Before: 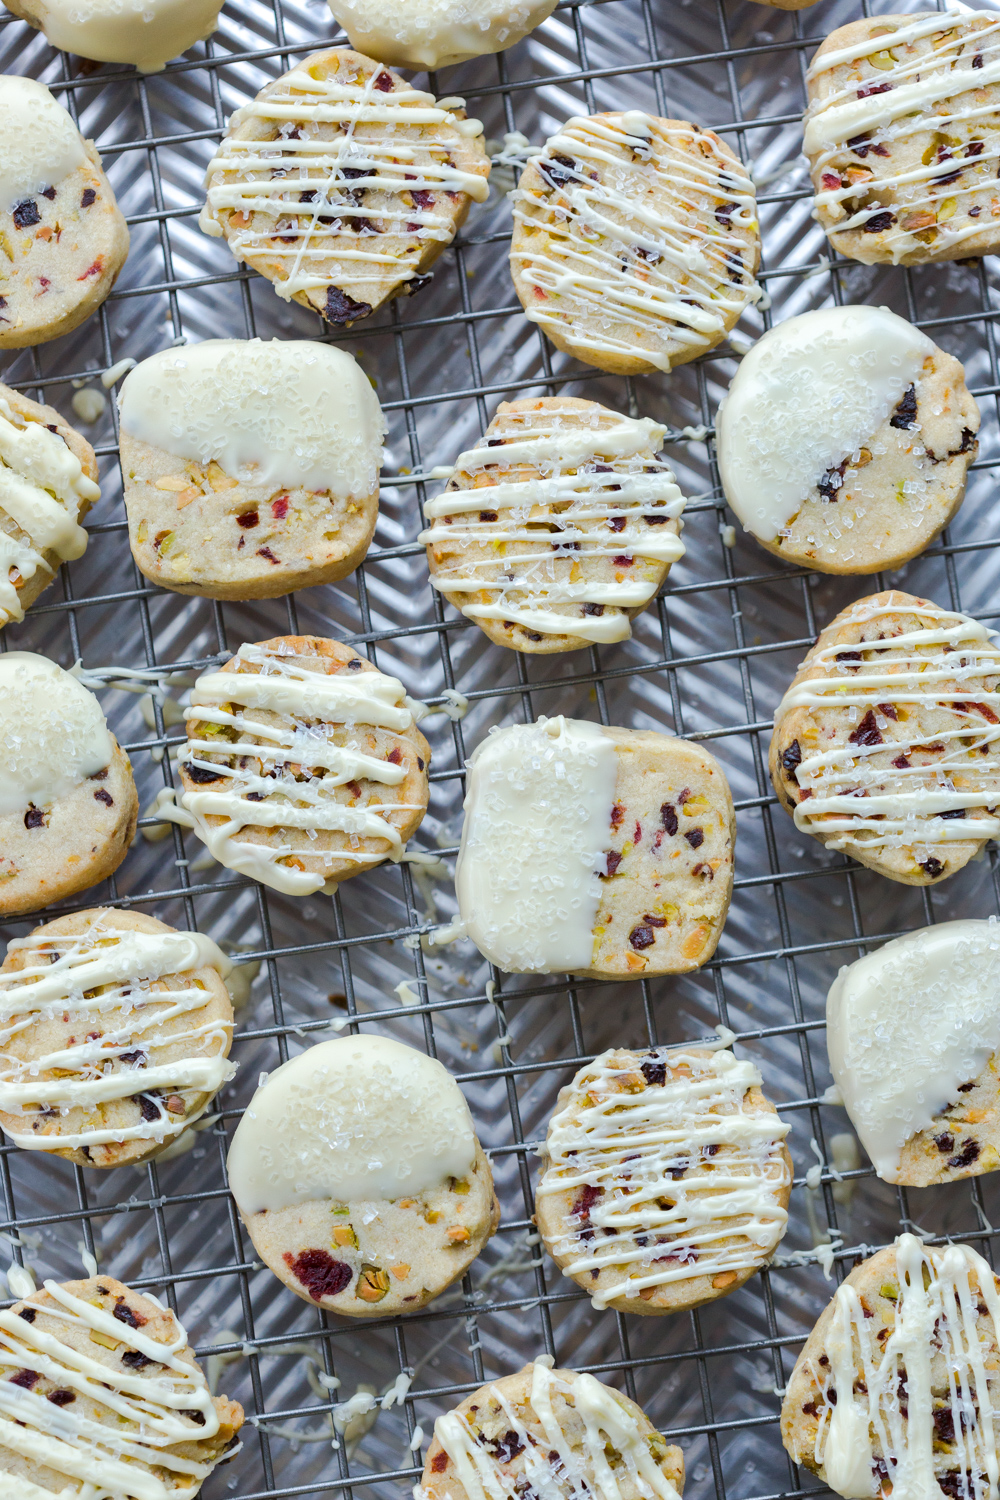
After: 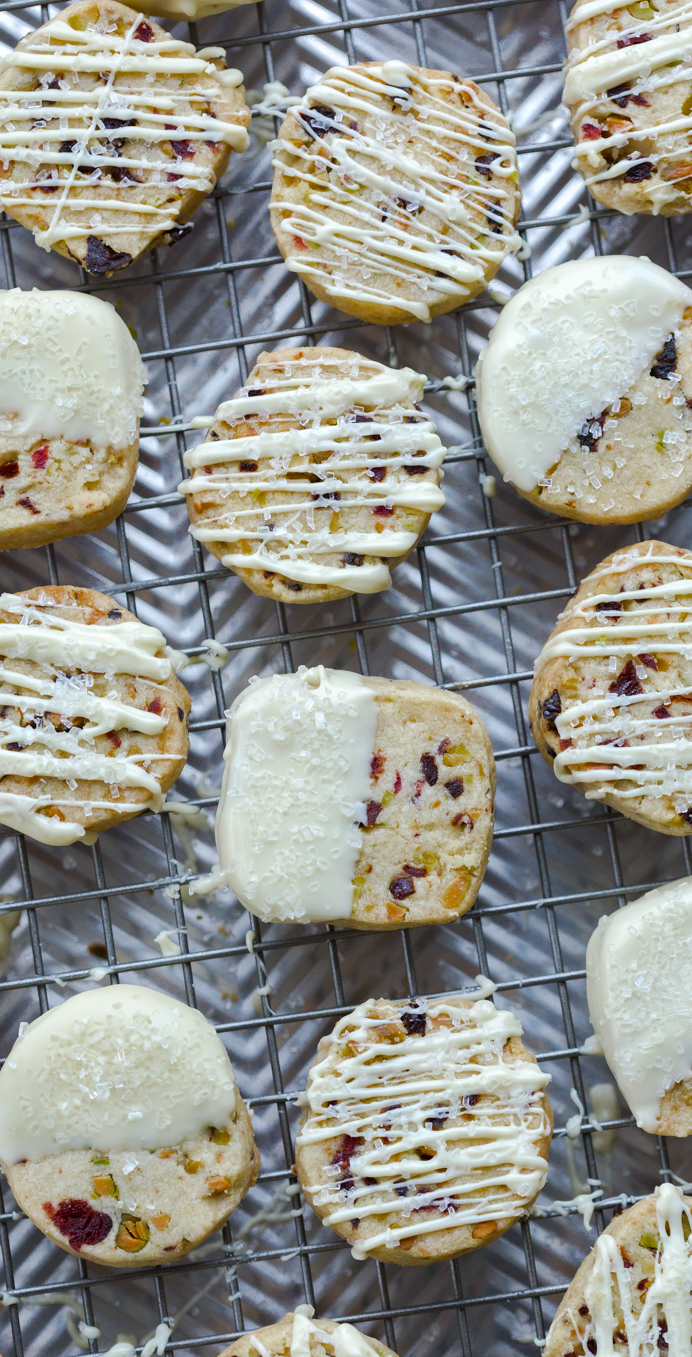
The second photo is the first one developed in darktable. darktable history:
color zones: curves: ch0 [(0.27, 0.396) (0.563, 0.504) (0.75, 0.5) (0.787, 0.307)]
crop and rotate: left 24.018%, top 3.403%, right 6.701%, bottom 6.077%
